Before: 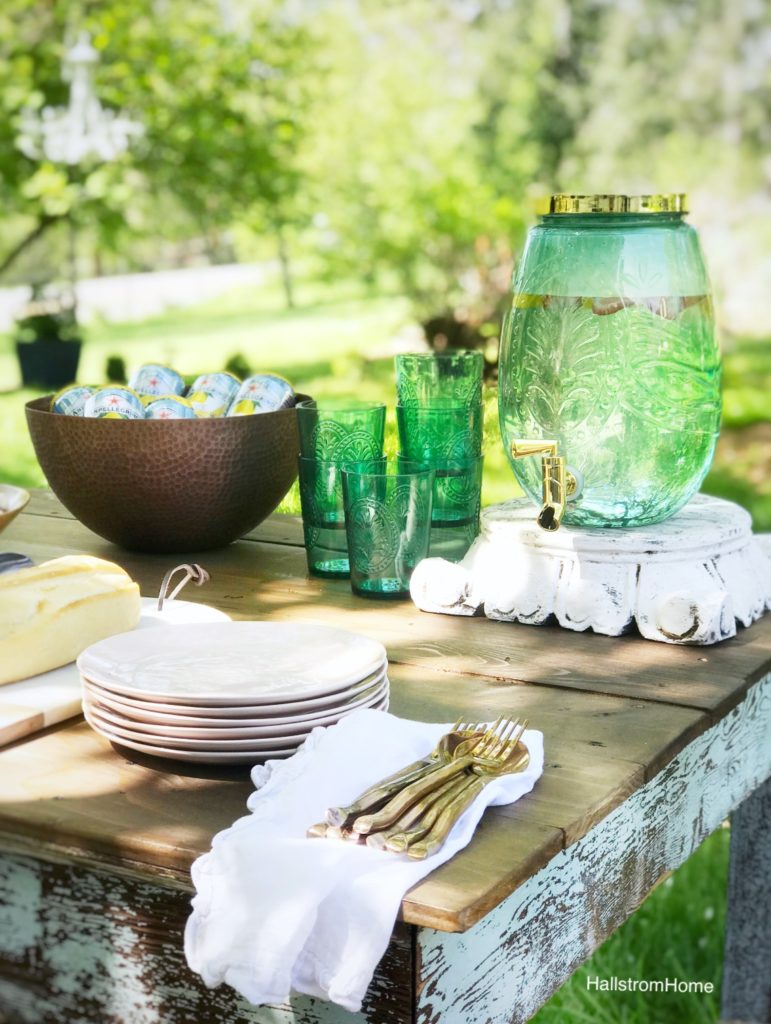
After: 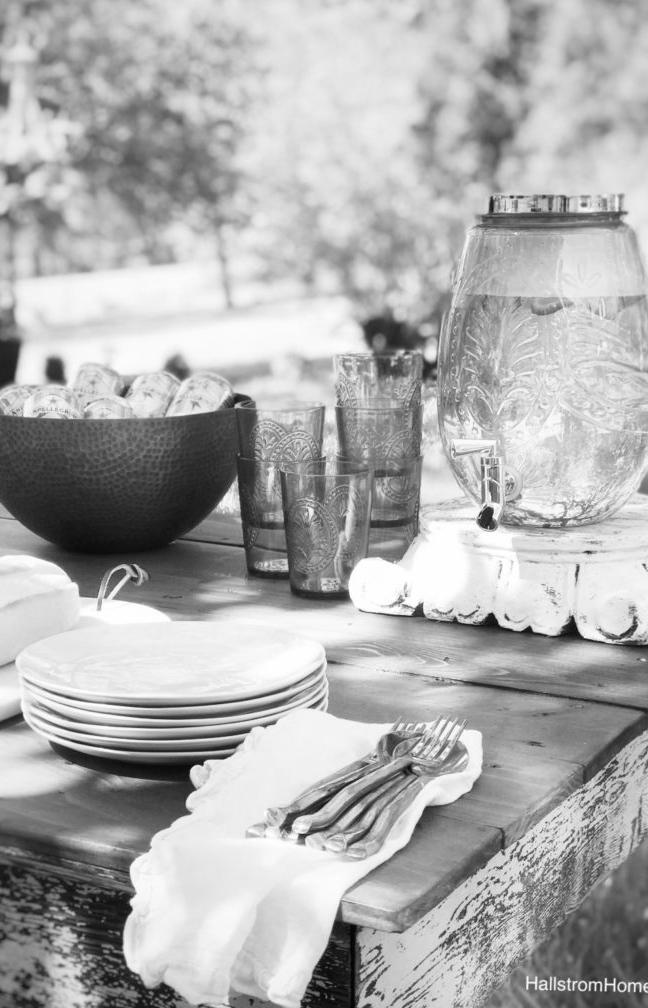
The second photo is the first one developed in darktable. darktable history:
crop: left 8.026%, right 7.374%
monochrome: a 2.21, b -1.33, size 2.2
